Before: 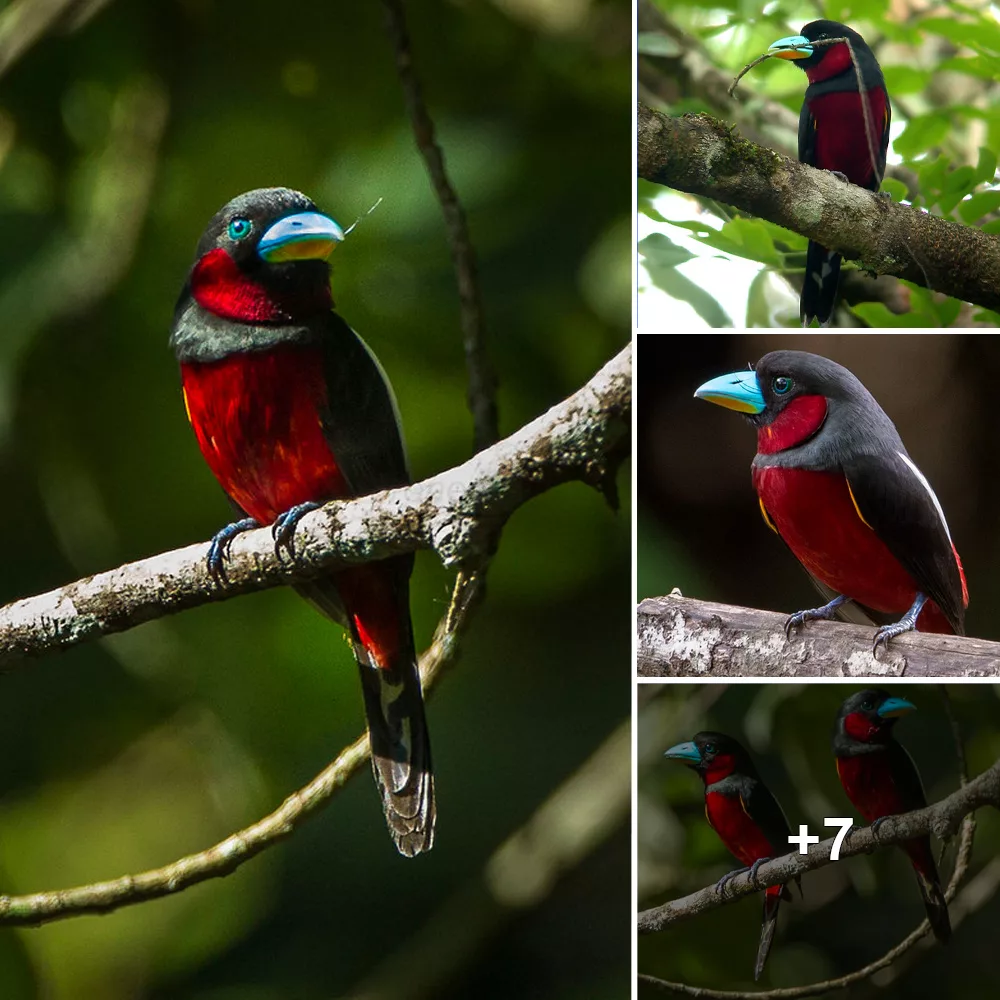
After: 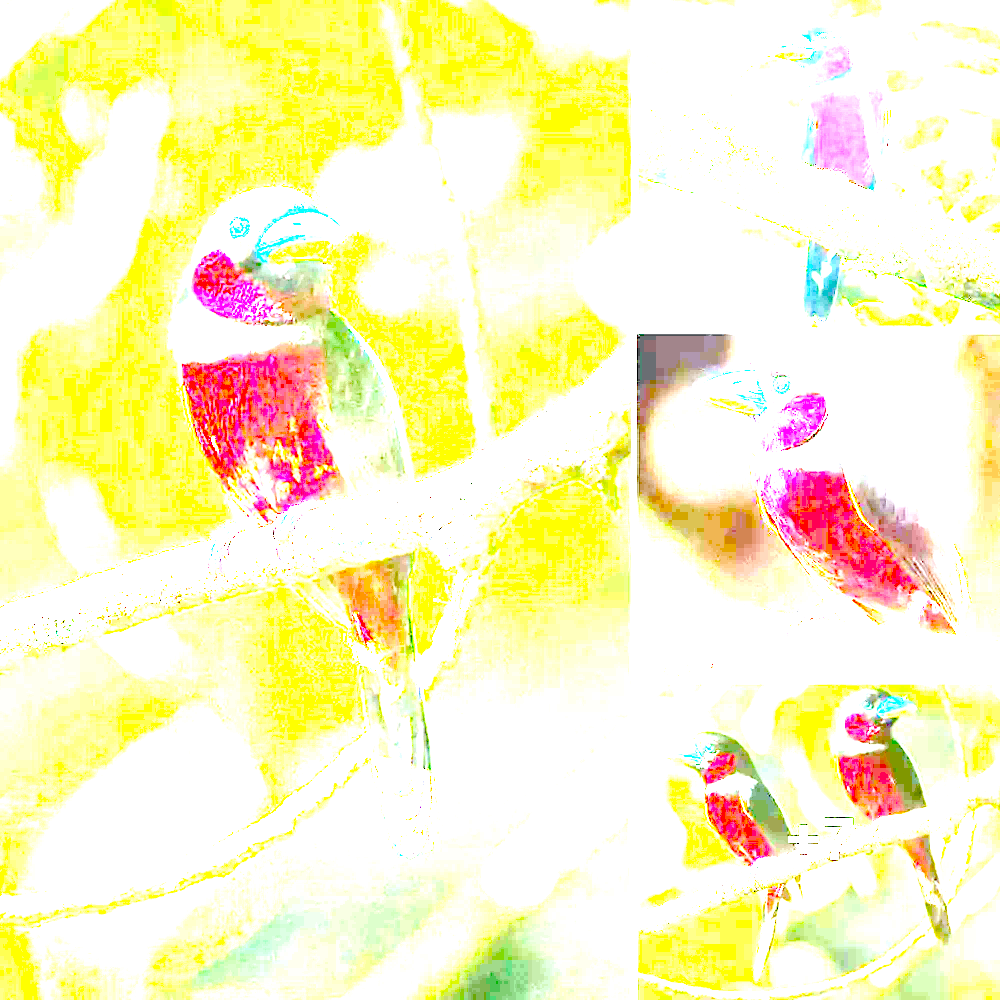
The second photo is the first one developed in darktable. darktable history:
exposure: exposure 8 EV, compensate highlight preservation false
white balance: red 0.931, blue 1.11
